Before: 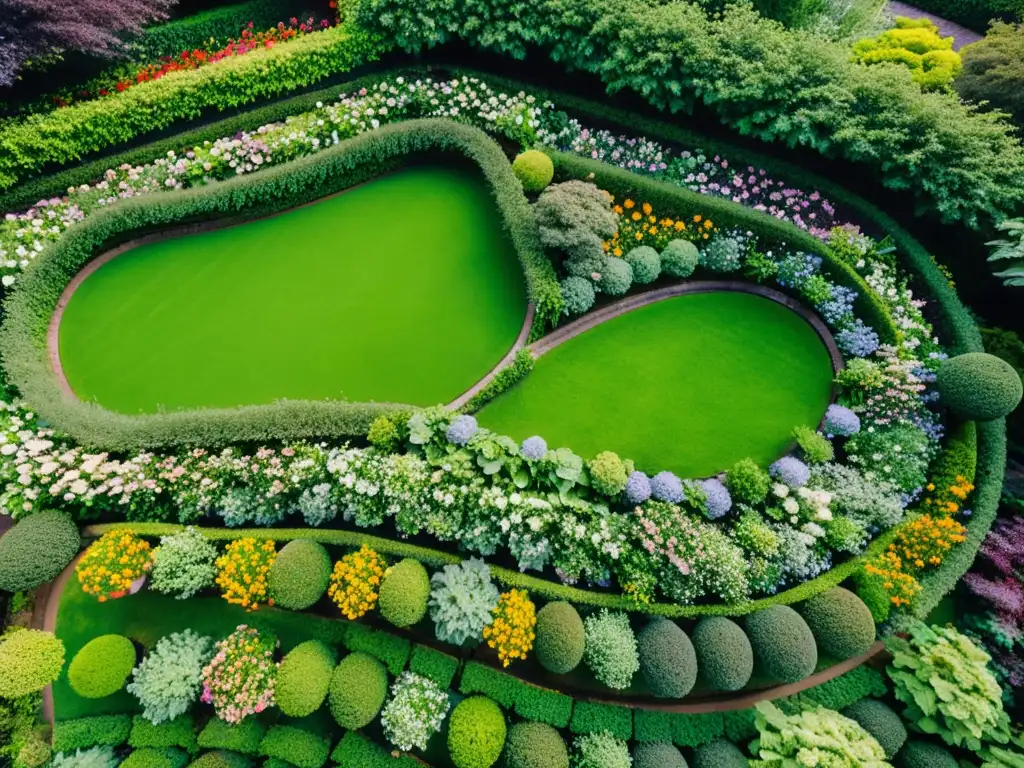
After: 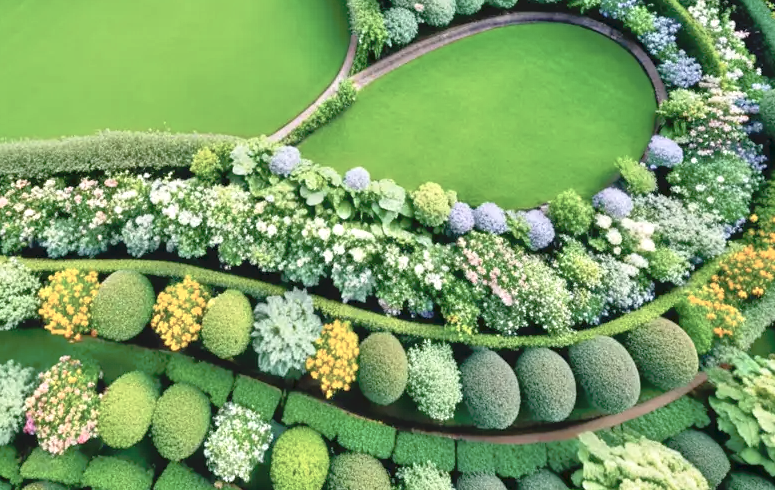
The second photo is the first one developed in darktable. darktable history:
tone equalizer: -8 EV 2 EV, -7 EV 2 EV, -6 EV 2 EV, -5 EV 2 EV, -4 EV 2 EV, -3 EV 1.5 EV, -2 EV 1 EV, -1 EV 0.5 EV
tone curve: curves: ch0 [(0, 0) (0.003, 0.026) (0.011, 0.024) (0.025, 0.022) (0.044, 0.031) (0.069, 0.067) (0.1, 0.094) (0.136, 0.102) (0.177, 0.14) (0.224, 0.189) (0.277, 0.238) (0.335, 0.325) (0.399, 0.379) (0.468, 0.453) (0.543, 0.528) (0.623, 0.609) (0.709, 0.695) (0.801, 0.793) (0.898, 0.898) (1, 1)], preserve colors none
crop and rotate: left 17.299%, top 35.115%, right 7.015%, bottom 1.024%
contrast brightness saturation: contrast 0.1, saturation -0.36
